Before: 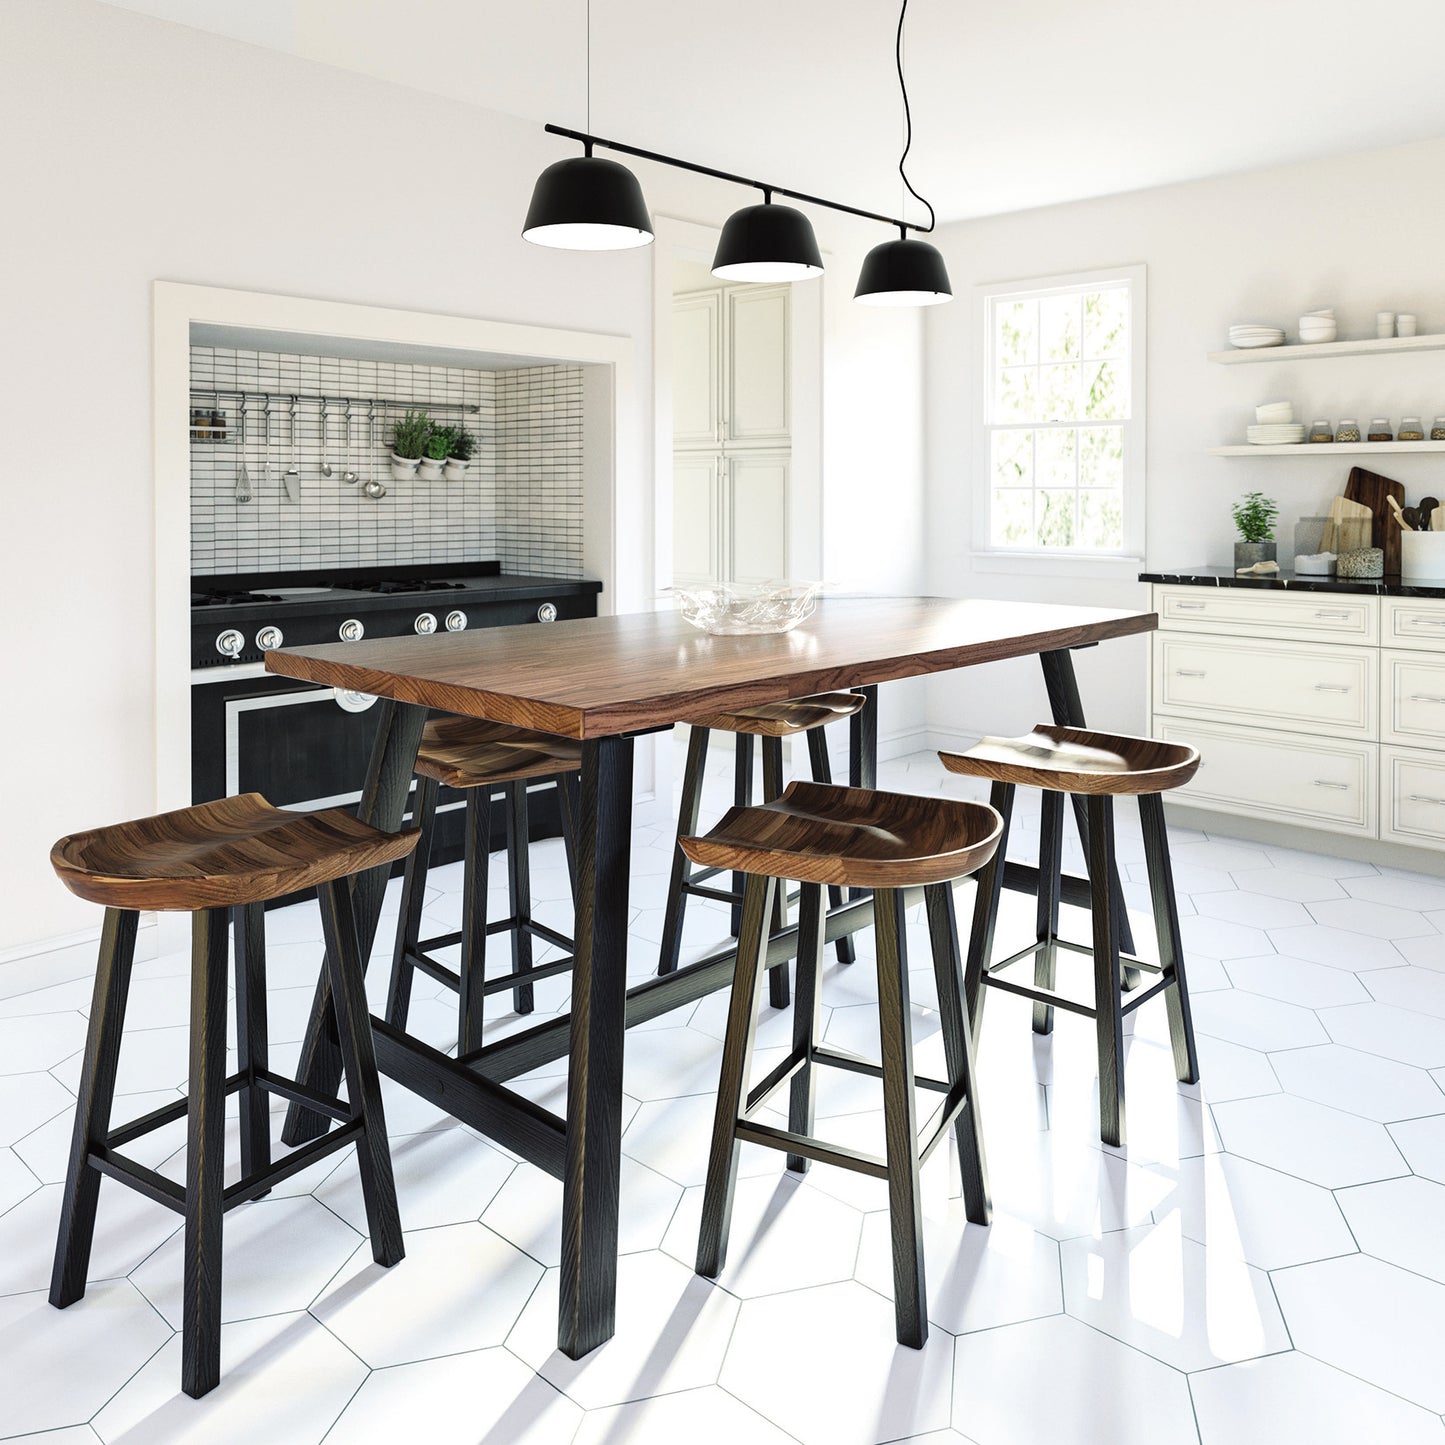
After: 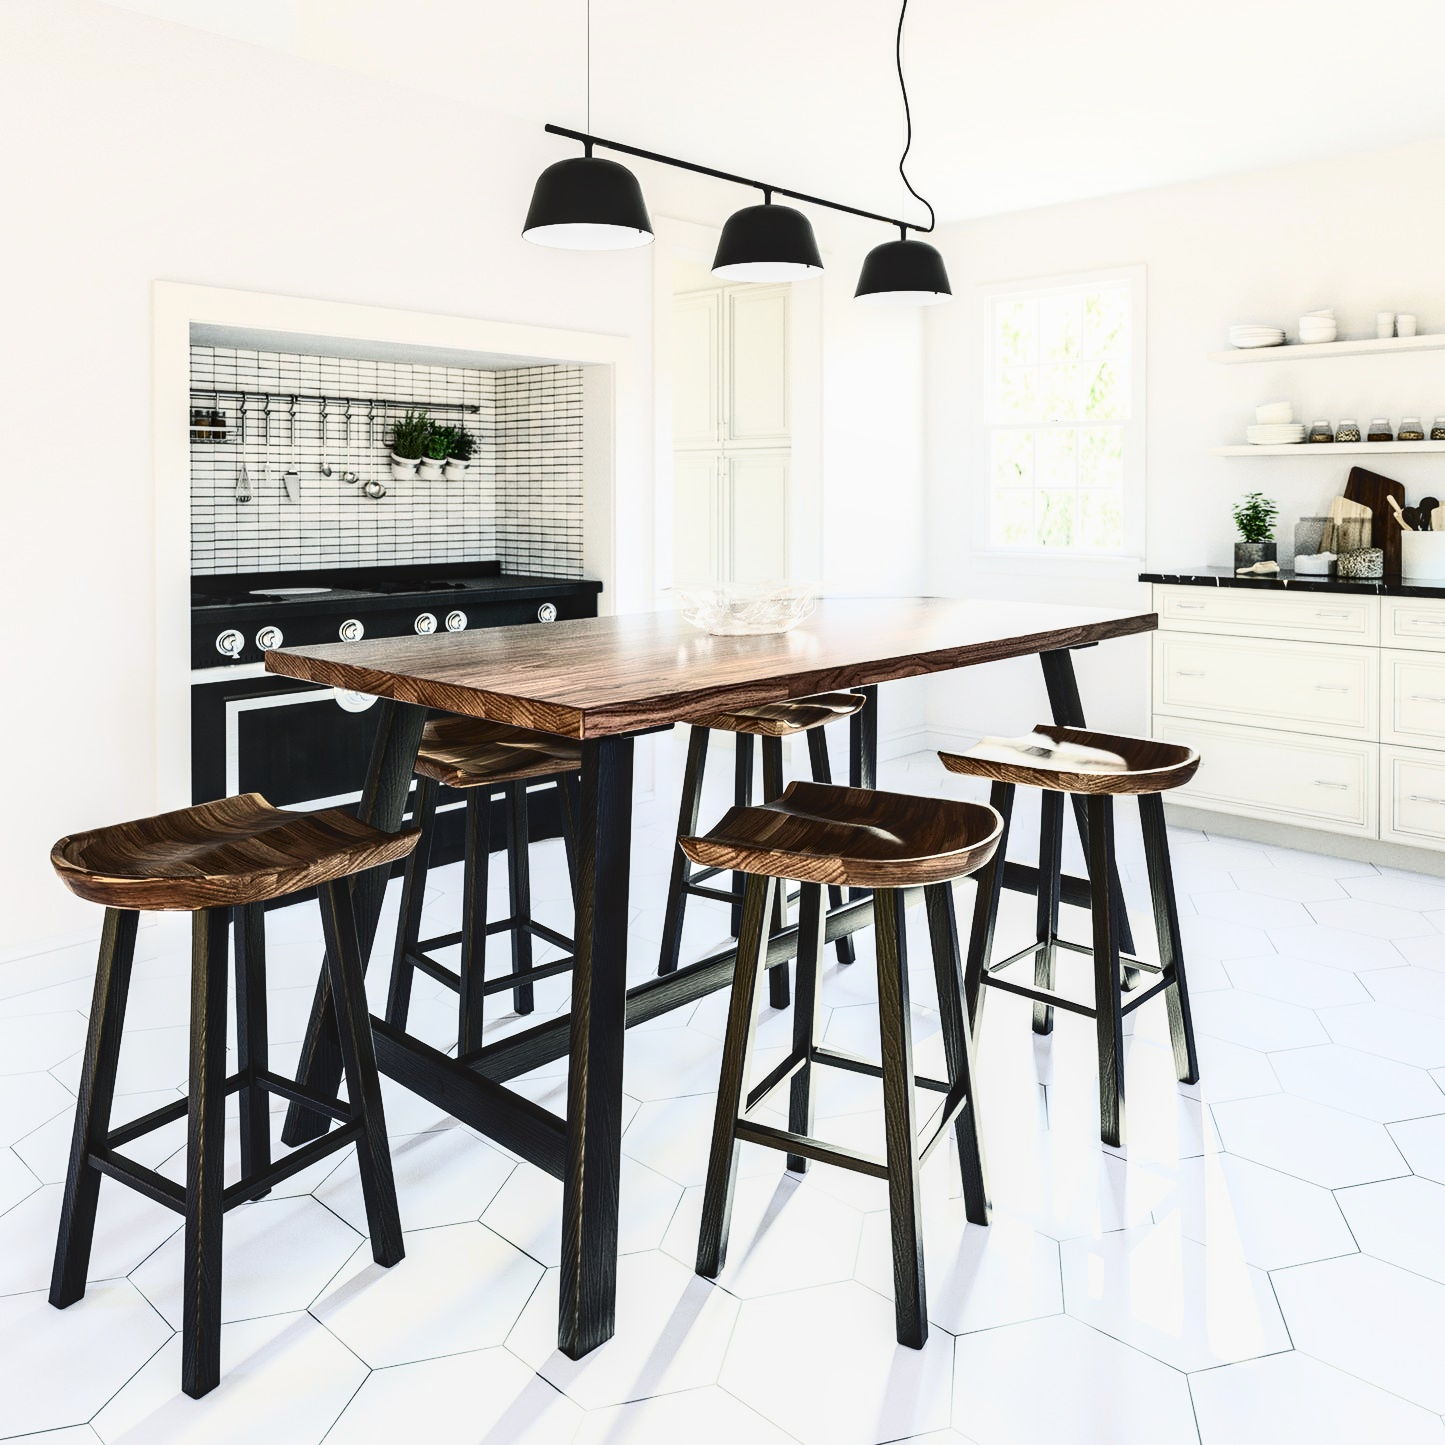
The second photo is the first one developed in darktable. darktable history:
local contrast: on, module defaults
contrast brightness saturation: contrast 0.496, saturation -0.087
